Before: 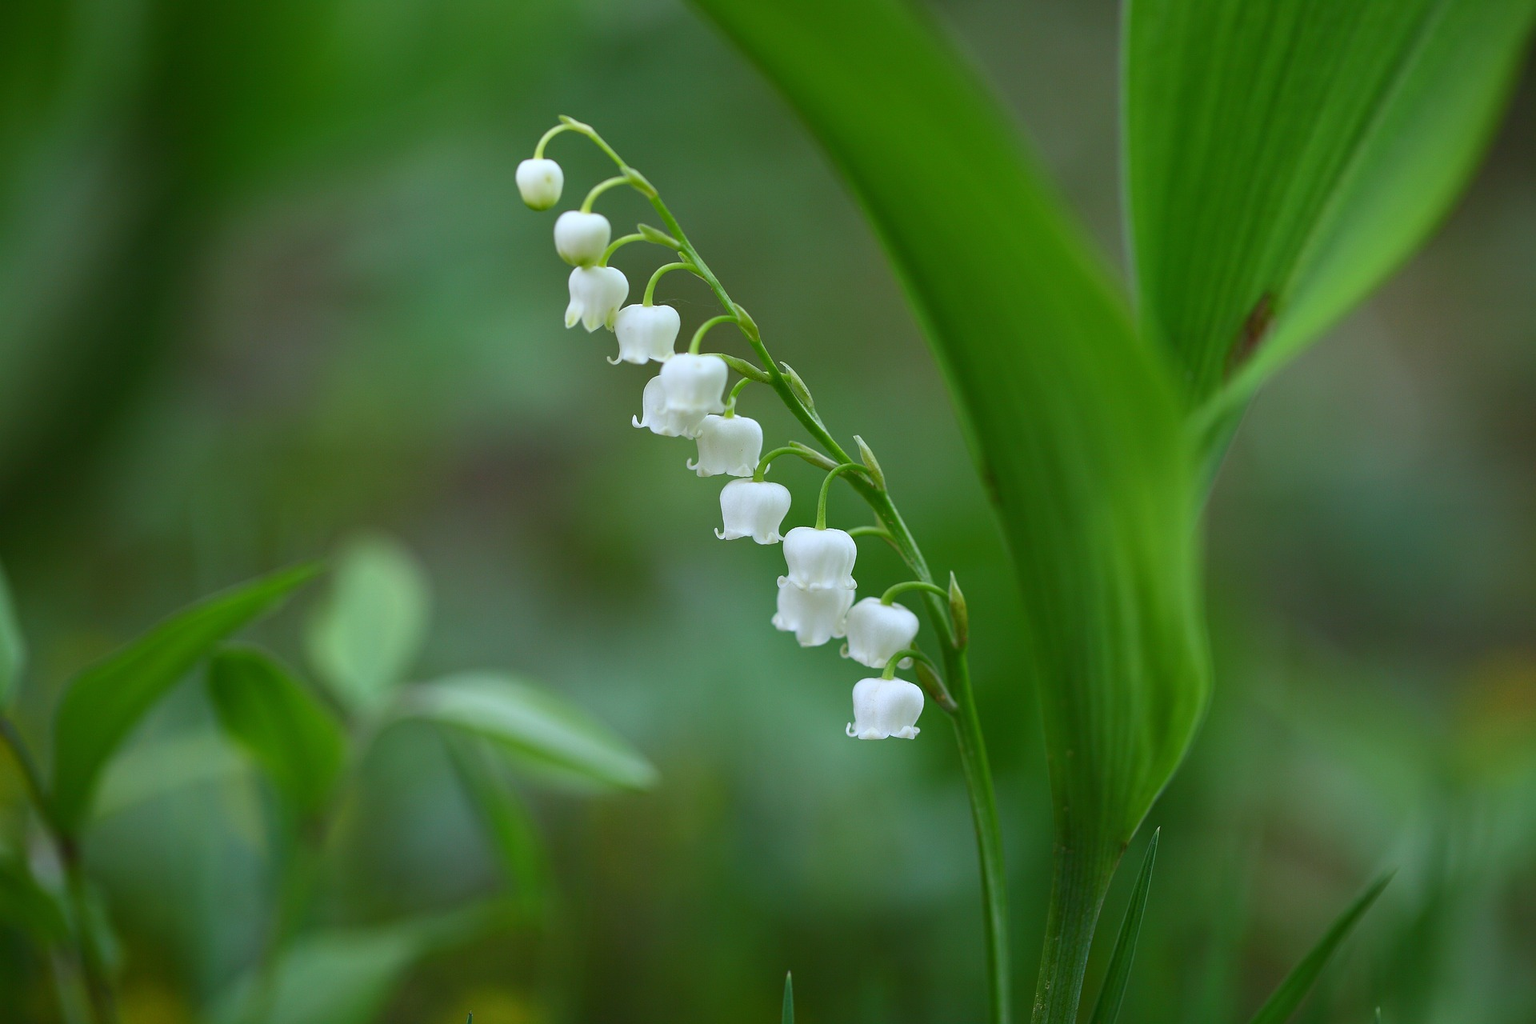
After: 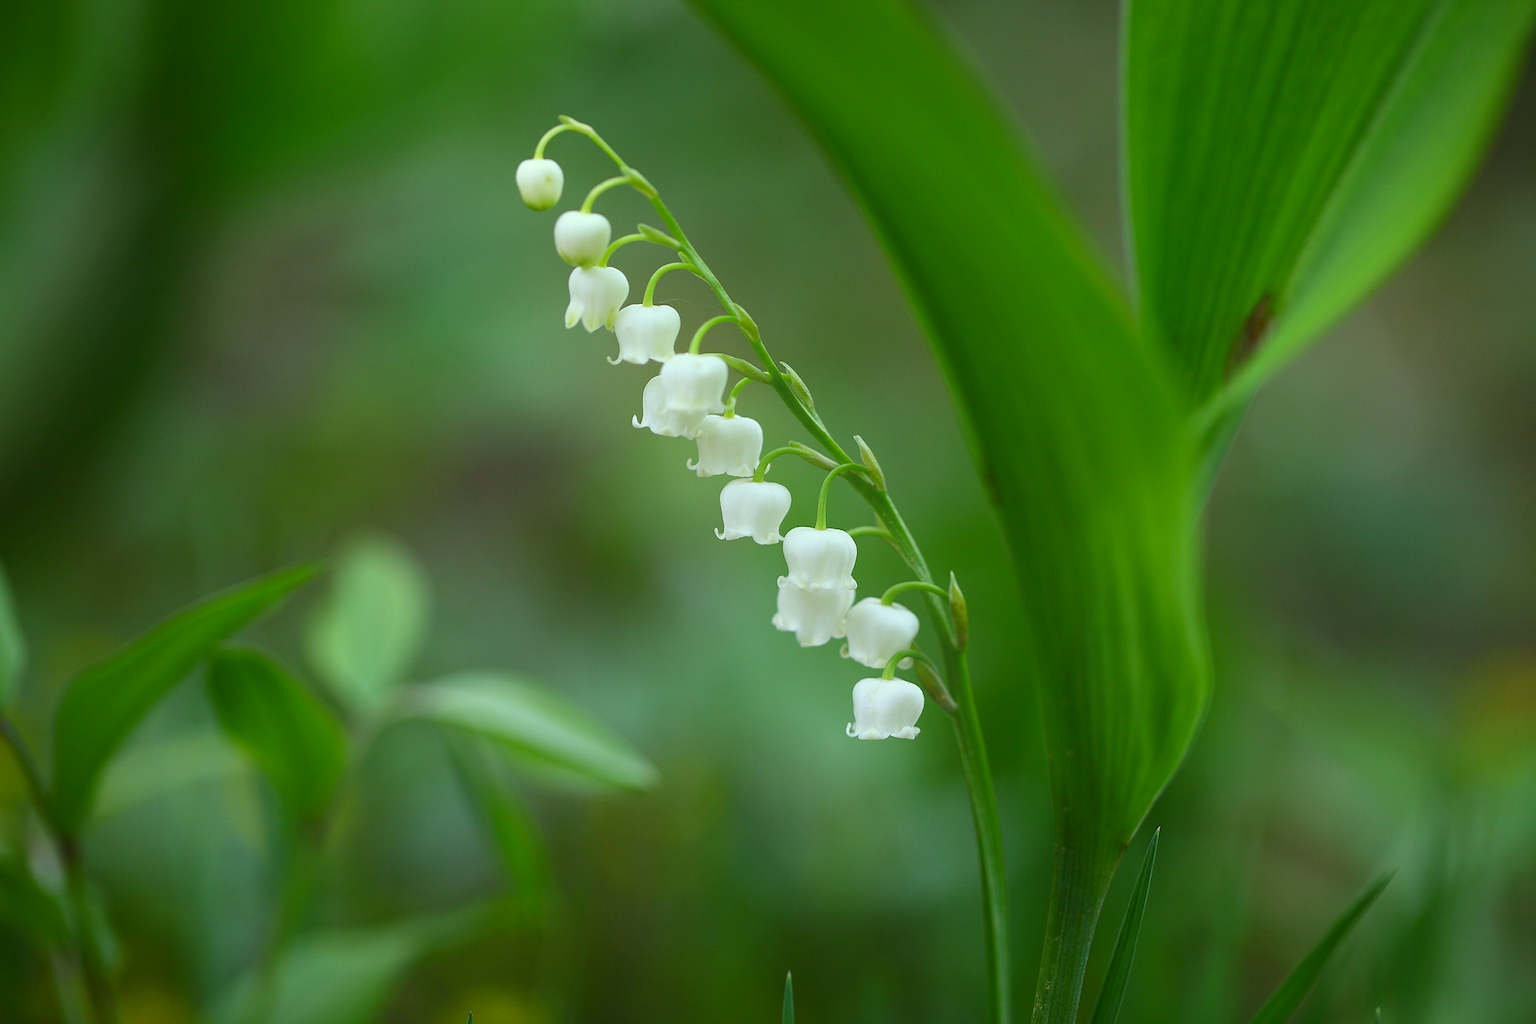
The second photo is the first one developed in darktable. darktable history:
bloom: on, module defaults
color correction: highlights a* -5.94, highlights b* 11.19
